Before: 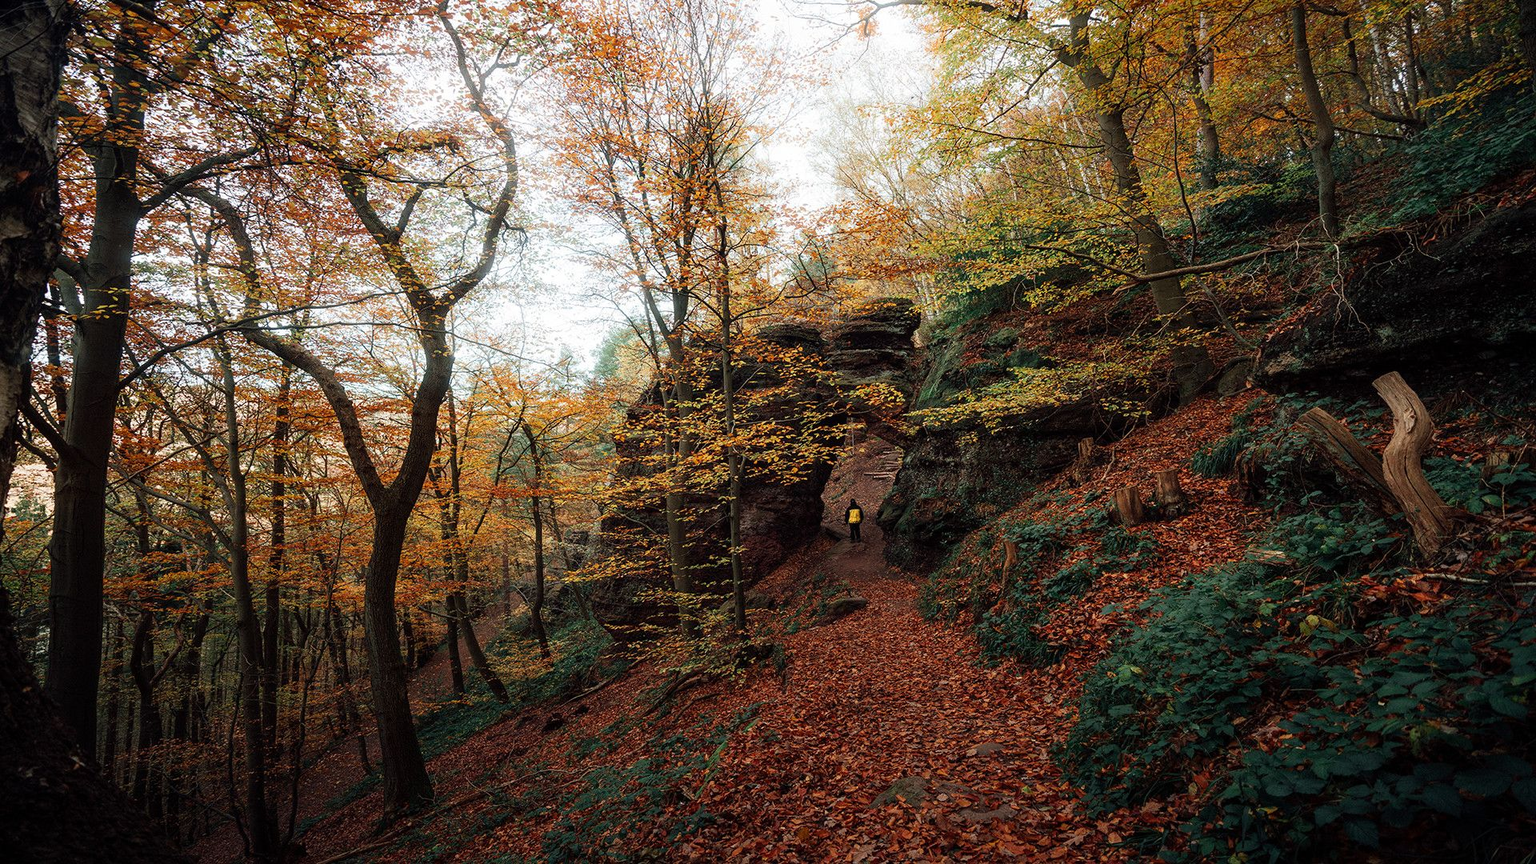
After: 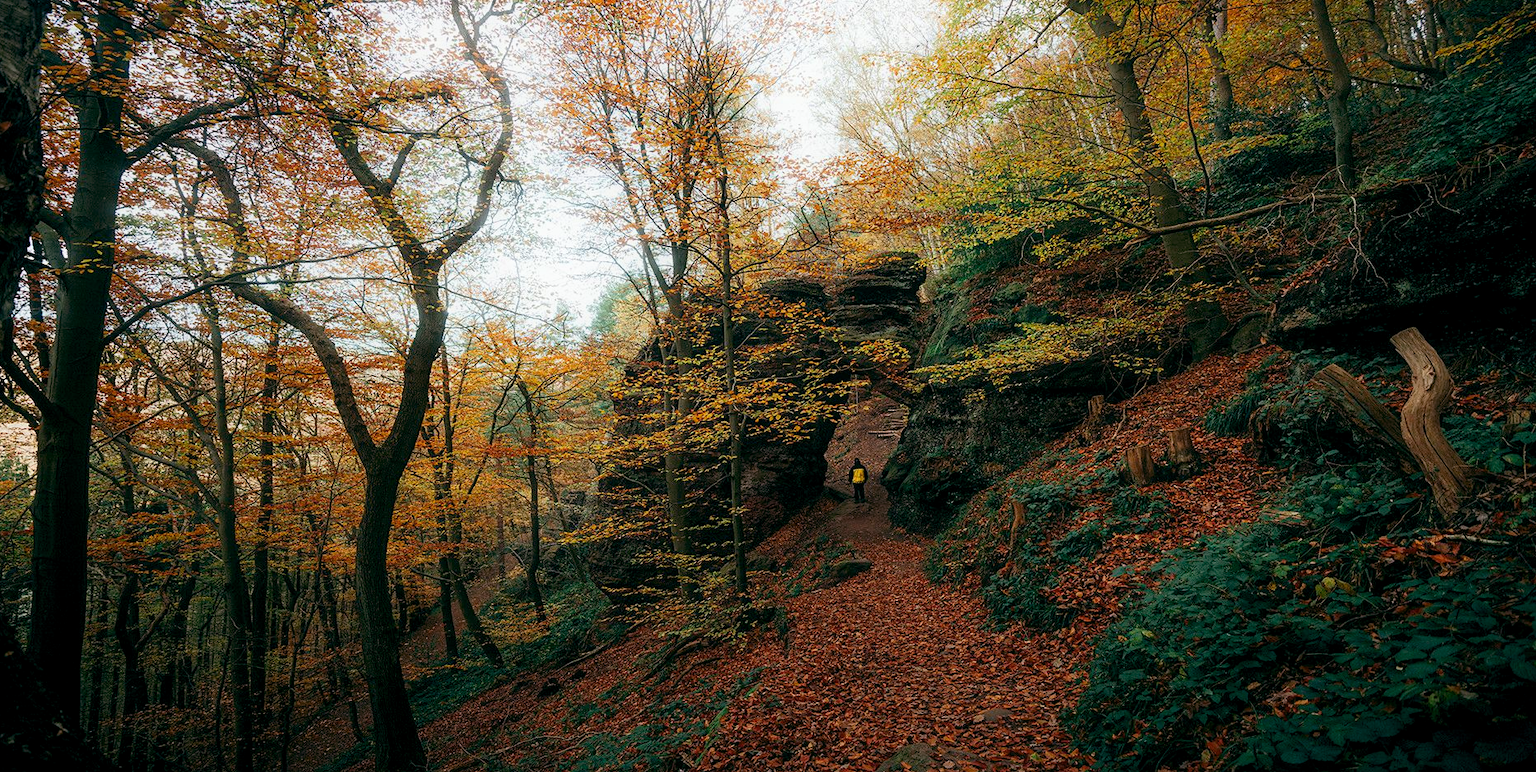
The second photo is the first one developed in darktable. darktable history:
color balance rgb: global offset › luminance -0.319%, global offset › chroma 0.114%, global offset › hue 162.54°, perceptual saturation grading › global saturation 0.46%, global vibrance 20%
crop: left 1.224%, top 6.171%, right 1.339%, bottom 6.646%
contrast equalizer: y [[0.5, 0.488, 0.462, 0.461, 0.491, 0.5], [0.5 ×6], [0.5 ×6], [0 ×6], [0 ×6]]
